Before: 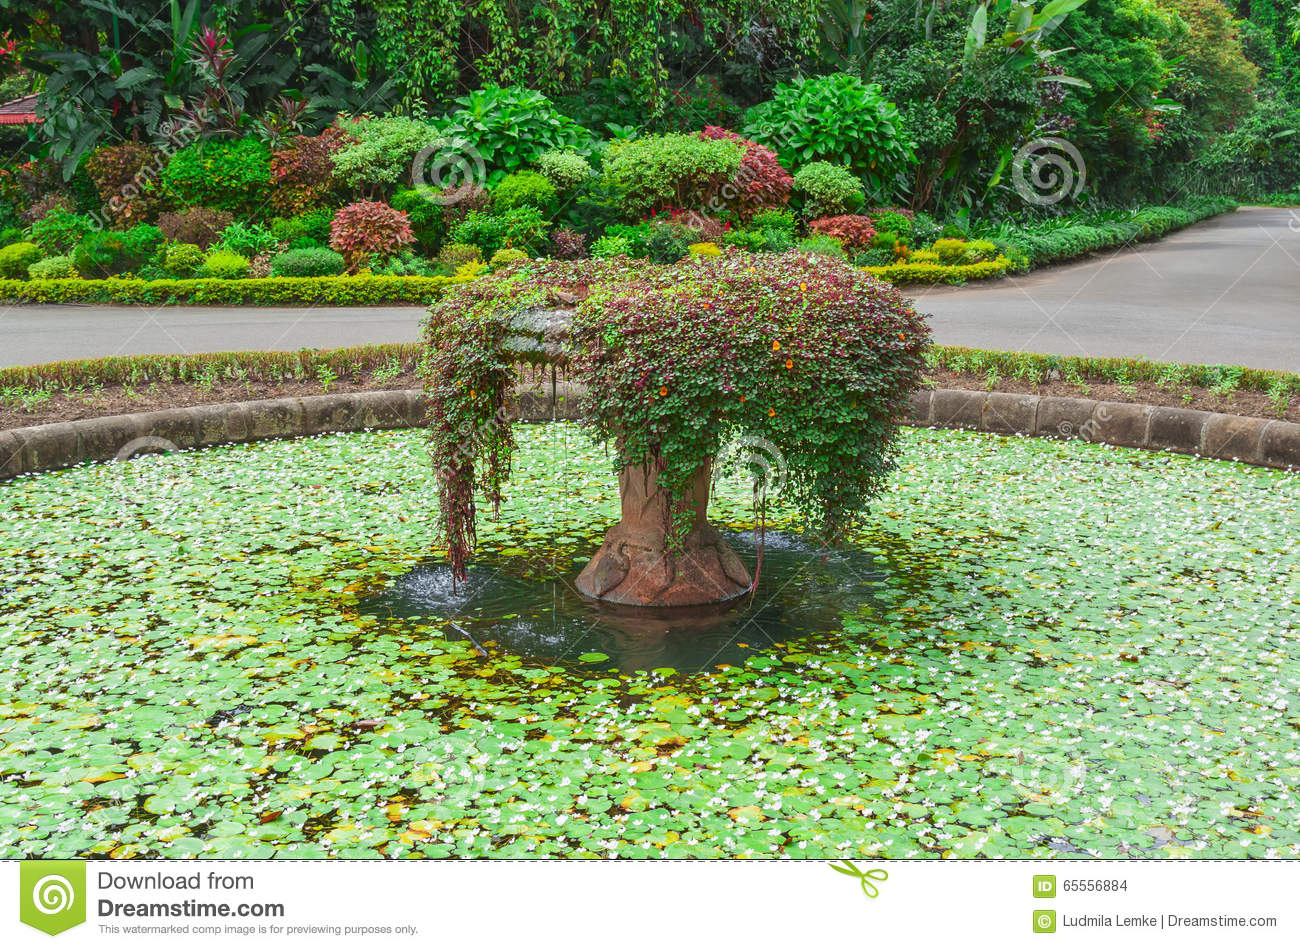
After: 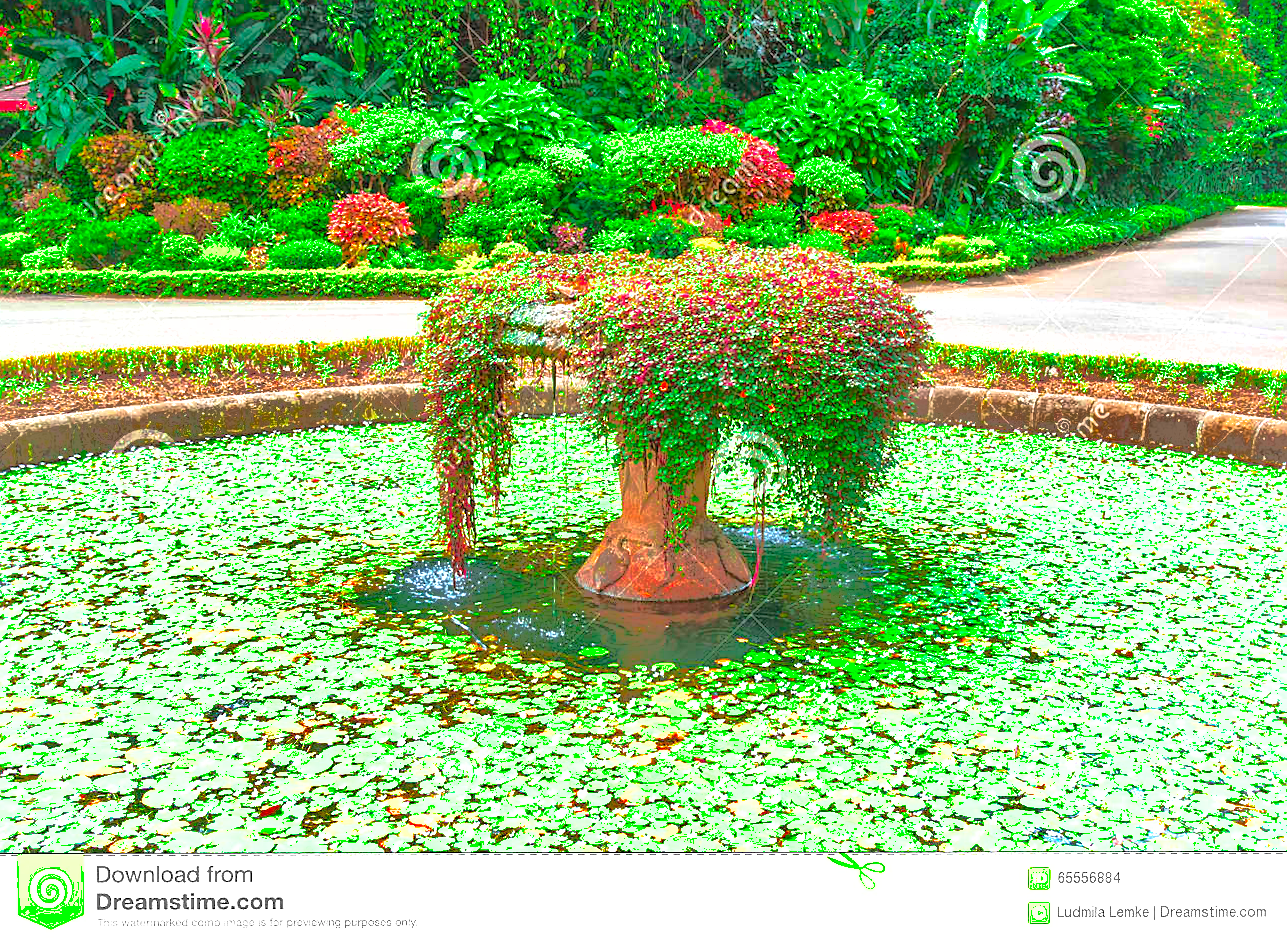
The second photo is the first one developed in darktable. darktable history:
rotate and perspective: rotation 0.174°, lens shift (vertical) 0.013, lens shift (horizontal) 0.019, shear 0.001, automatic cropping original format, crop left 0.007, crop right 0.991, crop top 0.016, crop bottom 0.997
exposure: black level correction 0, exposure 1.1 EV, compensate exposure bias true, compensate highlight preservation false
shadows and highlights: shadows 38.43, highlights -74.54
contrast brightness saturation: contrast 0.24, brightness 0.26, saturation 0.39
sharpen: on, module defaults
